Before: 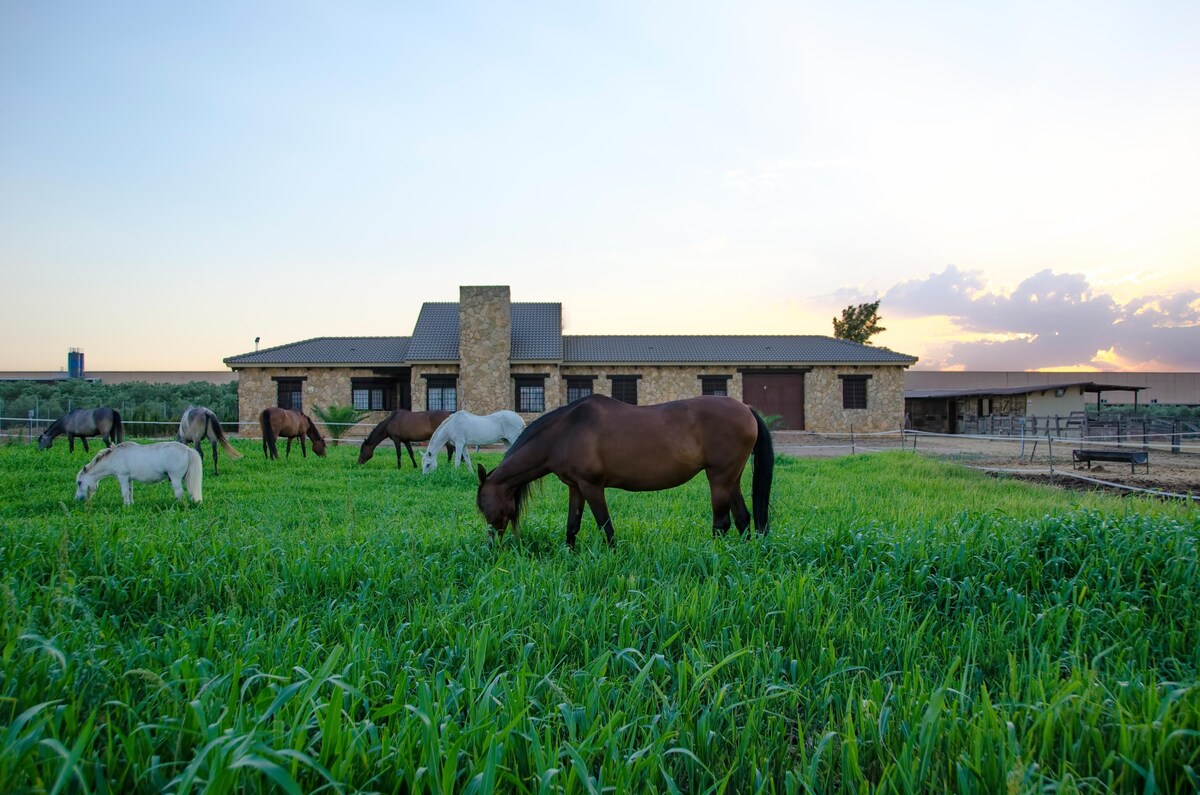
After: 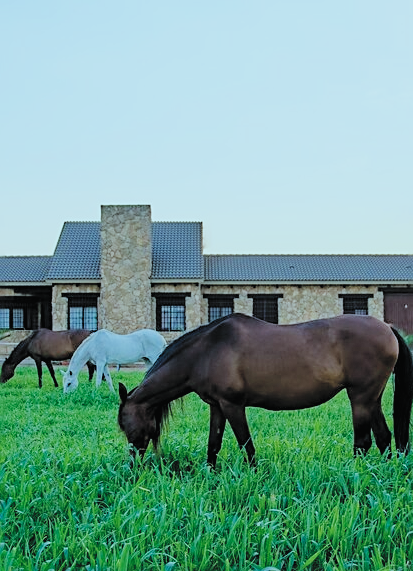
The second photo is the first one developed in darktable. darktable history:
crop and rotate: left 29.949%, top 10.225%, right 35.592%, bottom 17.868%
contrast brightness saturation: brightness 0.29
exposure: exposure -0.154 EV, compensate highlight preservation false
color zones: curves: ch0 [(0, 0.5) (0.143, 0.5) (0.286, 0.5) (0.429, 0.5) (0.62, 0.489) (0.714, 0.445) (0.844, 0.496) (1, 0.5)]; ch1 [(0, 0.5) (0.143, 0.5) (0.286, 0.5) (0.429, 0.5) (0.571, 0.5) (0.714, 0.523) (0.857, 0.5) (1, 0.5)]
sharpen: on, module defaults
filmic rgb: black relative exposure -7.65 EV, white relative exposure 4.56 EV, hardness 3.61, contrast 1.057, preserve chrominance no, color science v4 (2020), iterations of high-quality reconstruction 0
color correction: highlights a* -10.19, highlights b* -9.84
